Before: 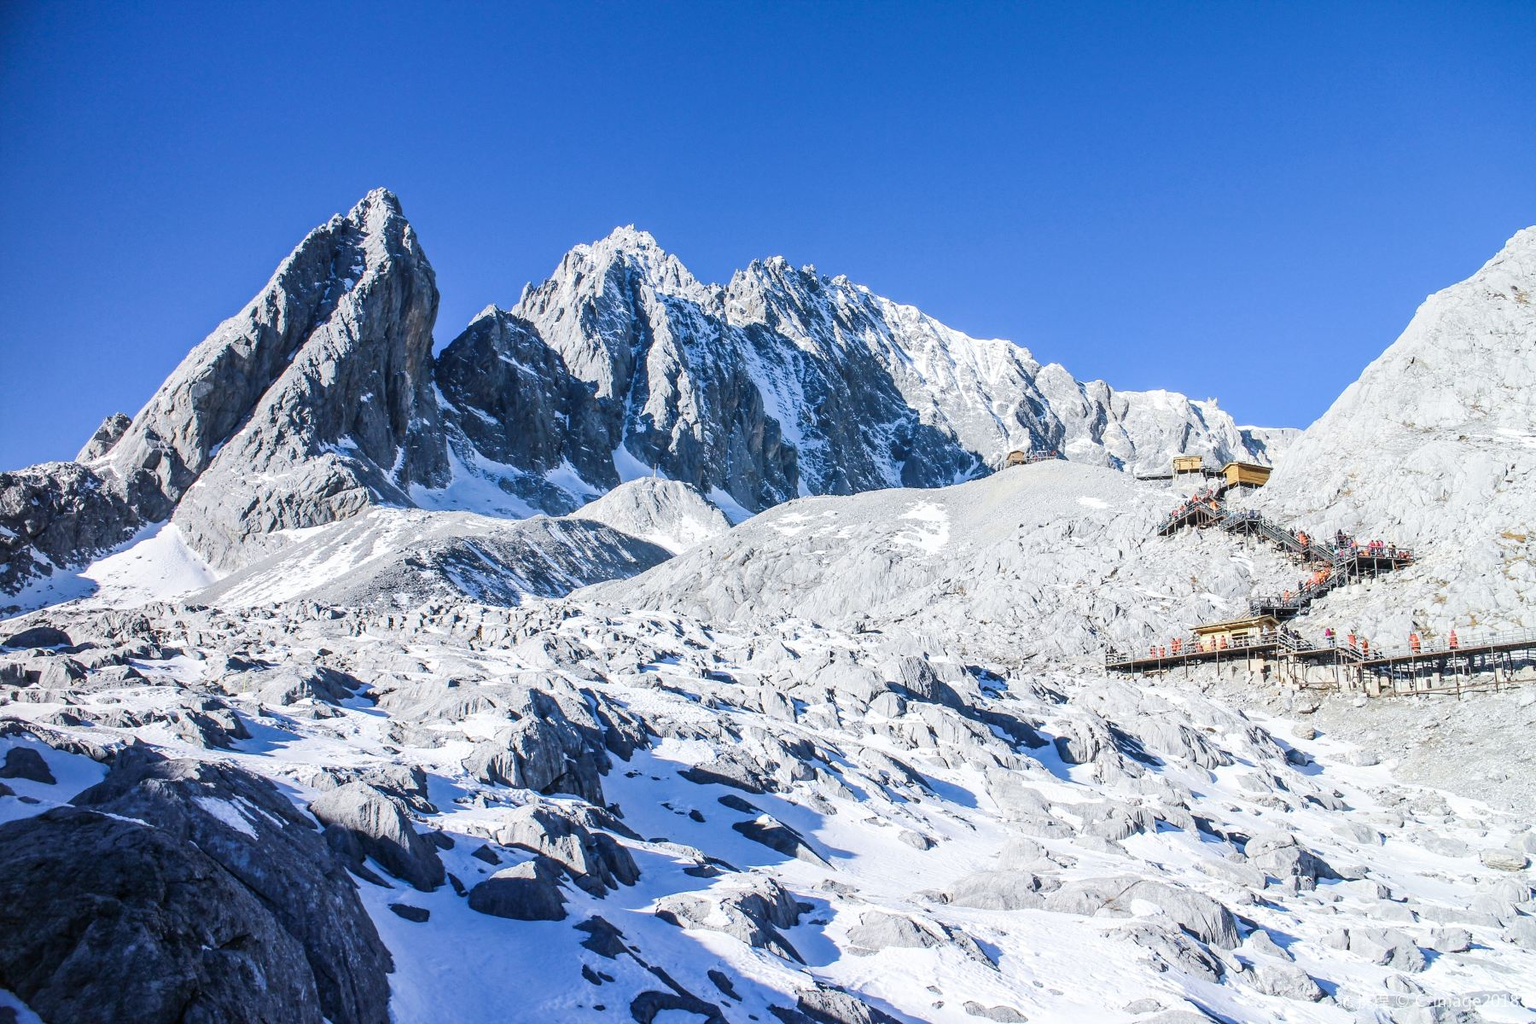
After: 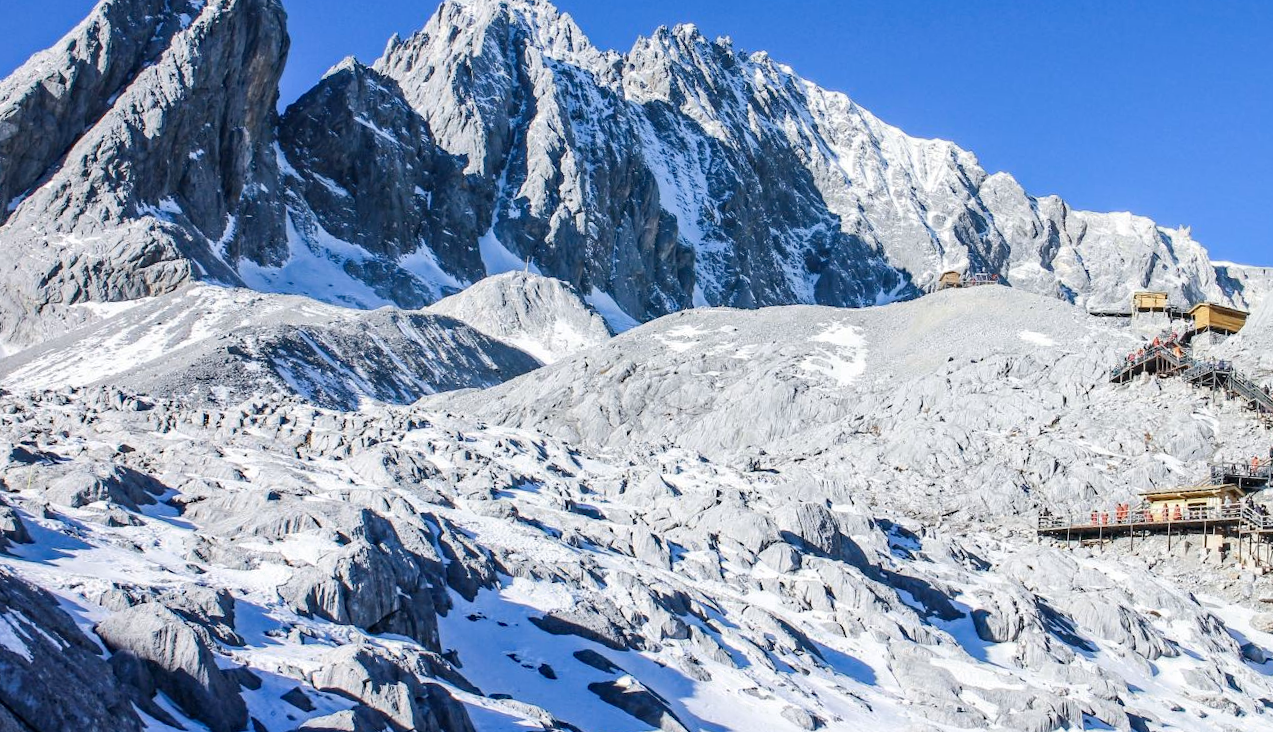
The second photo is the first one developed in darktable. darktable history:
crop and rotate: angle -4.1°, left 9.752%, top 20.405%, right 12.11%, bottom 12.136%
haze removal: compatibility mode true, adaptive false
color zones: curves: ch0 [(0.25, 0.5) (0.636, 0.25) (0.75, 0.5)]
